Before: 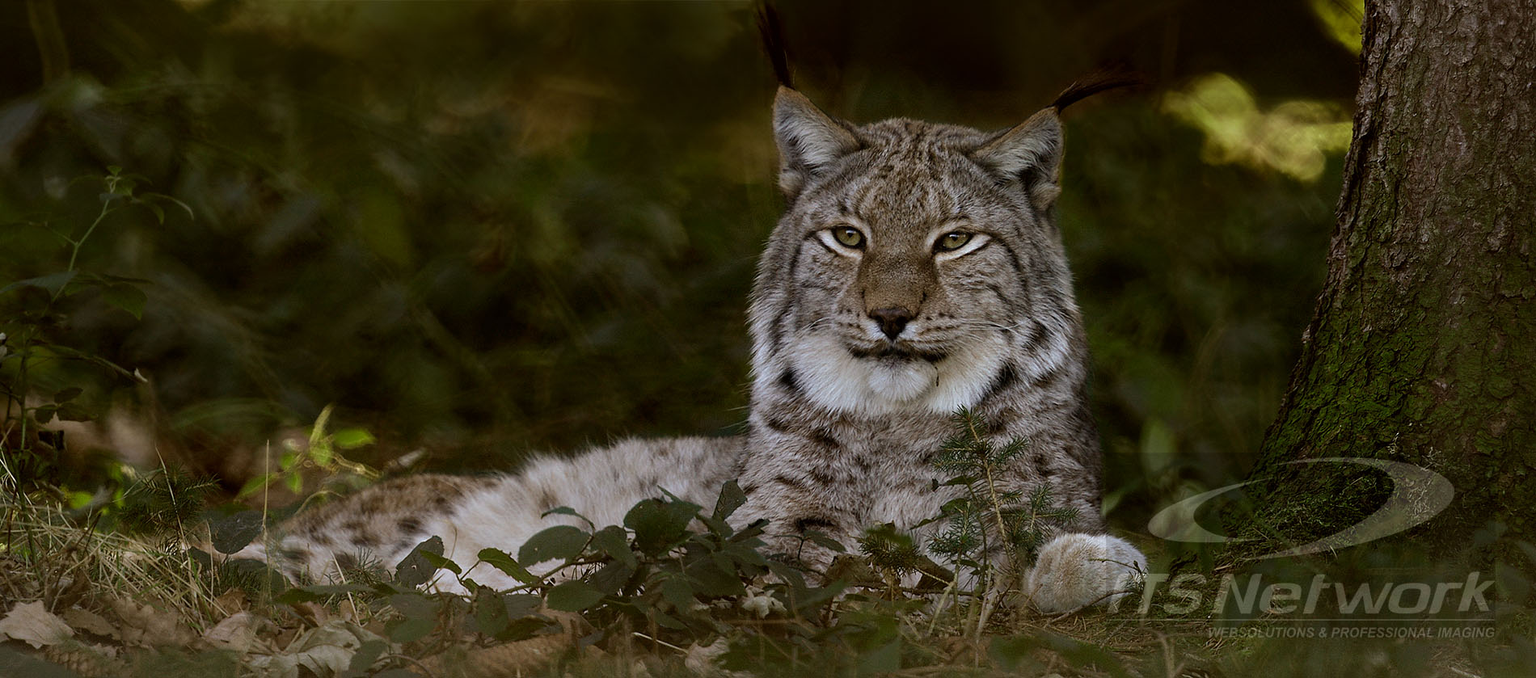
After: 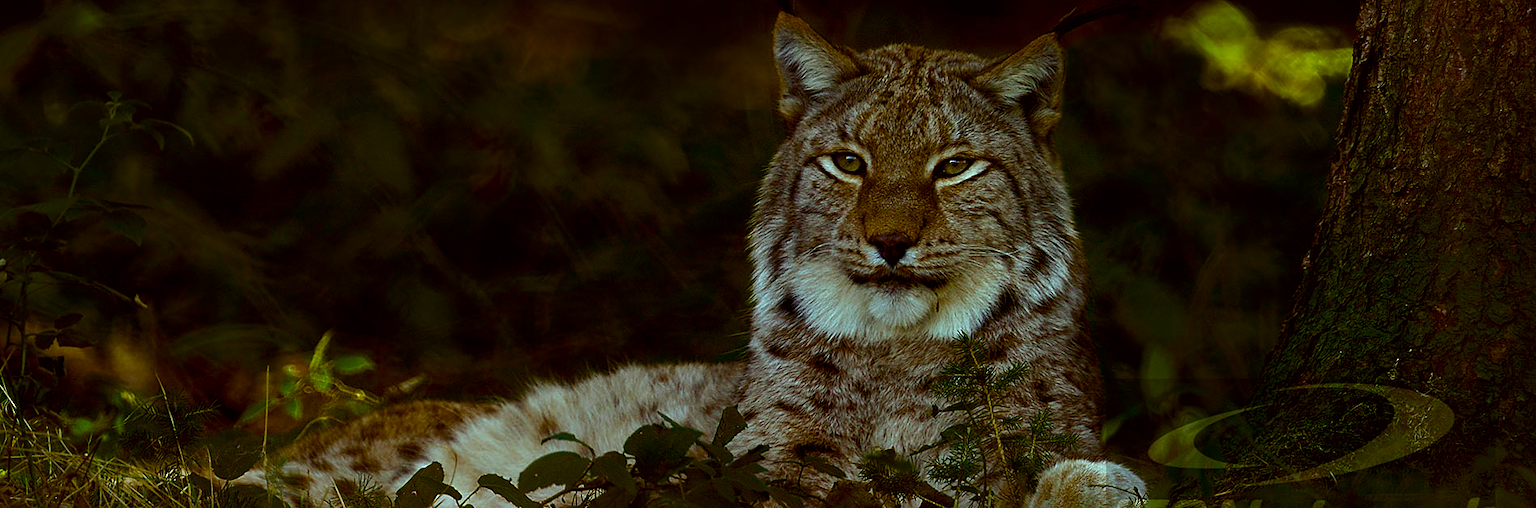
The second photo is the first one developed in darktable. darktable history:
color balance rgb: highlights gain › luminance 15.513%, highlights gain › chroma 6.898%, highlights gain › hue 122.77°, global offset › luminance -0.263%, linear chroma grading › shadows 10.047%, linear chroma grading › highlights 8.884%, linear chroma grading › global chroma 14.902%, linear chroma grading › mid-tones 14.83%, perceptual saturation grading › global saturation 20%, perceptual saturation grading › highlights -25.648%, perceptual saturation grading › shadows 25.616%, global vibrance 34.855%
crop: top 11.012%, bottom 13.957%
color correction: highlights a* -2.81, highlights b* -2.22, shadows a* 2.26, shadows b* 3.03
exposure: compensate exposure bias true, compensate highlight preservation false
sharpen: amount 0.209
color zones: curves: ch0 [(0, 0.5) (0.143, 0.5) (0.286, 0.5) (0.429, 0.5) (0.571, 0.5) (0.714, 0.476) (0.857, 0.5) (1, 0.5)]; ch2 [(0, 0.5) (0.143, 0.5) (0.286, 0.5) (0.429, 0.5) (0.571, 0.5) (0.714, 0.487) (0.857, 0.5) (1, 0.5)]
tone equalizer: on, module defaults
contrast brightness saturation: brightness -0.218, saturation 0.08
